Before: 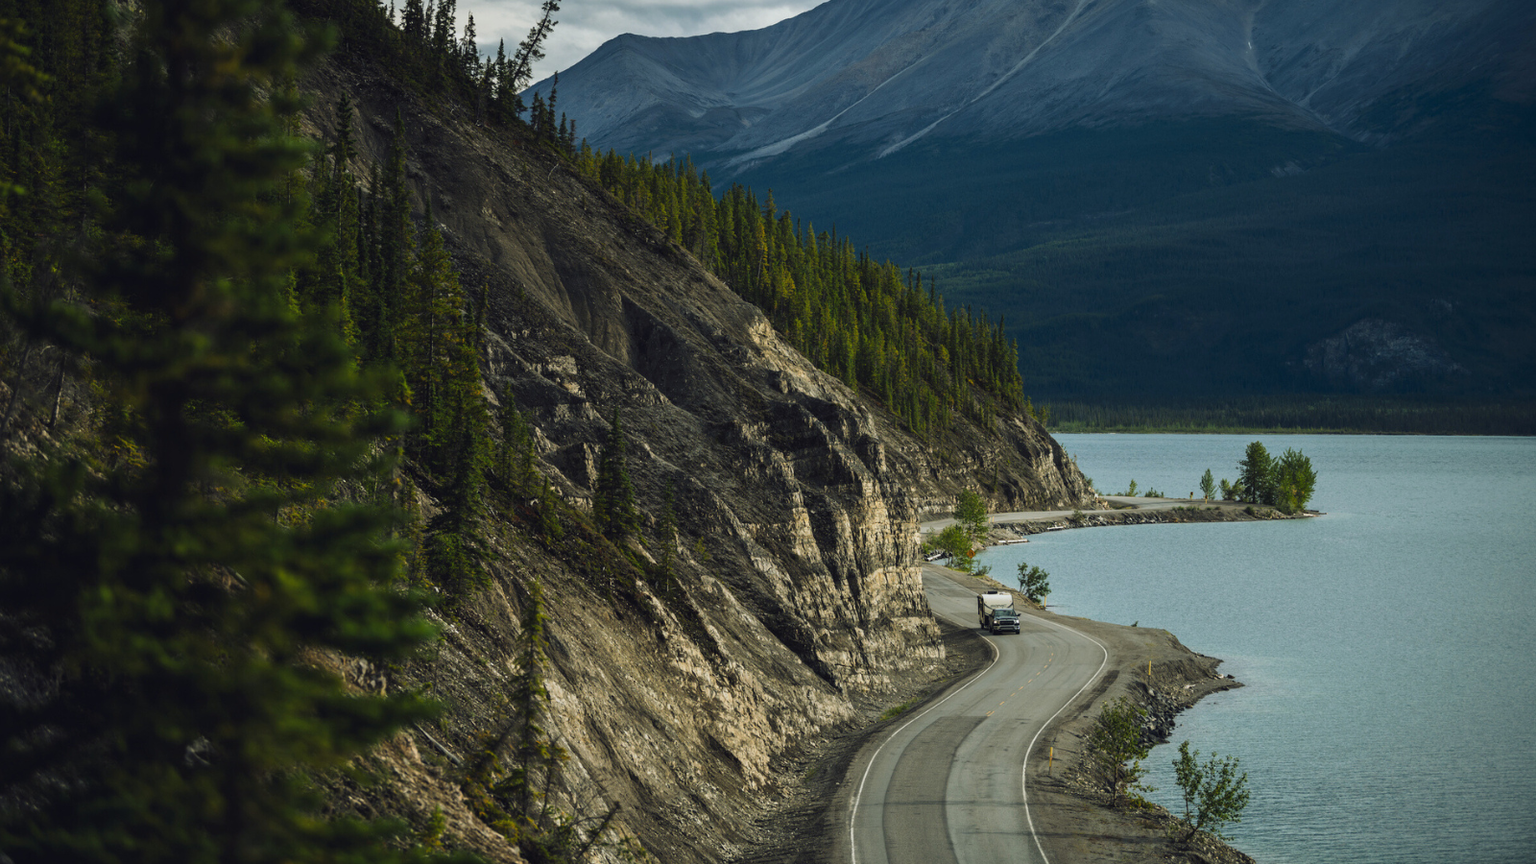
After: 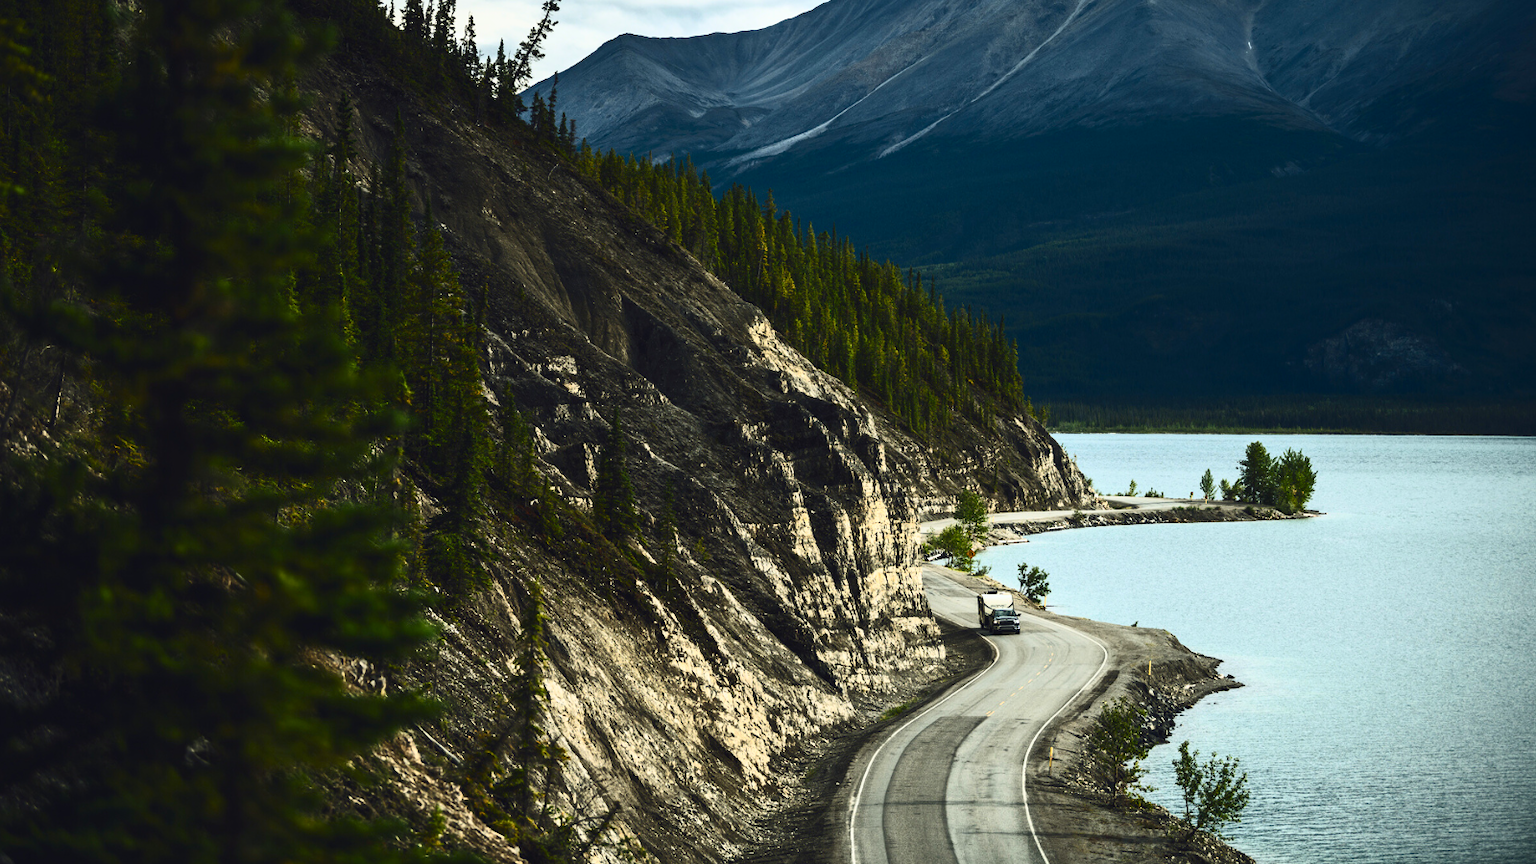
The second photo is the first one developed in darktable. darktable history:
contrast brightness saturation: contrast 0.638, brightness 0.35, saturation 0.139
